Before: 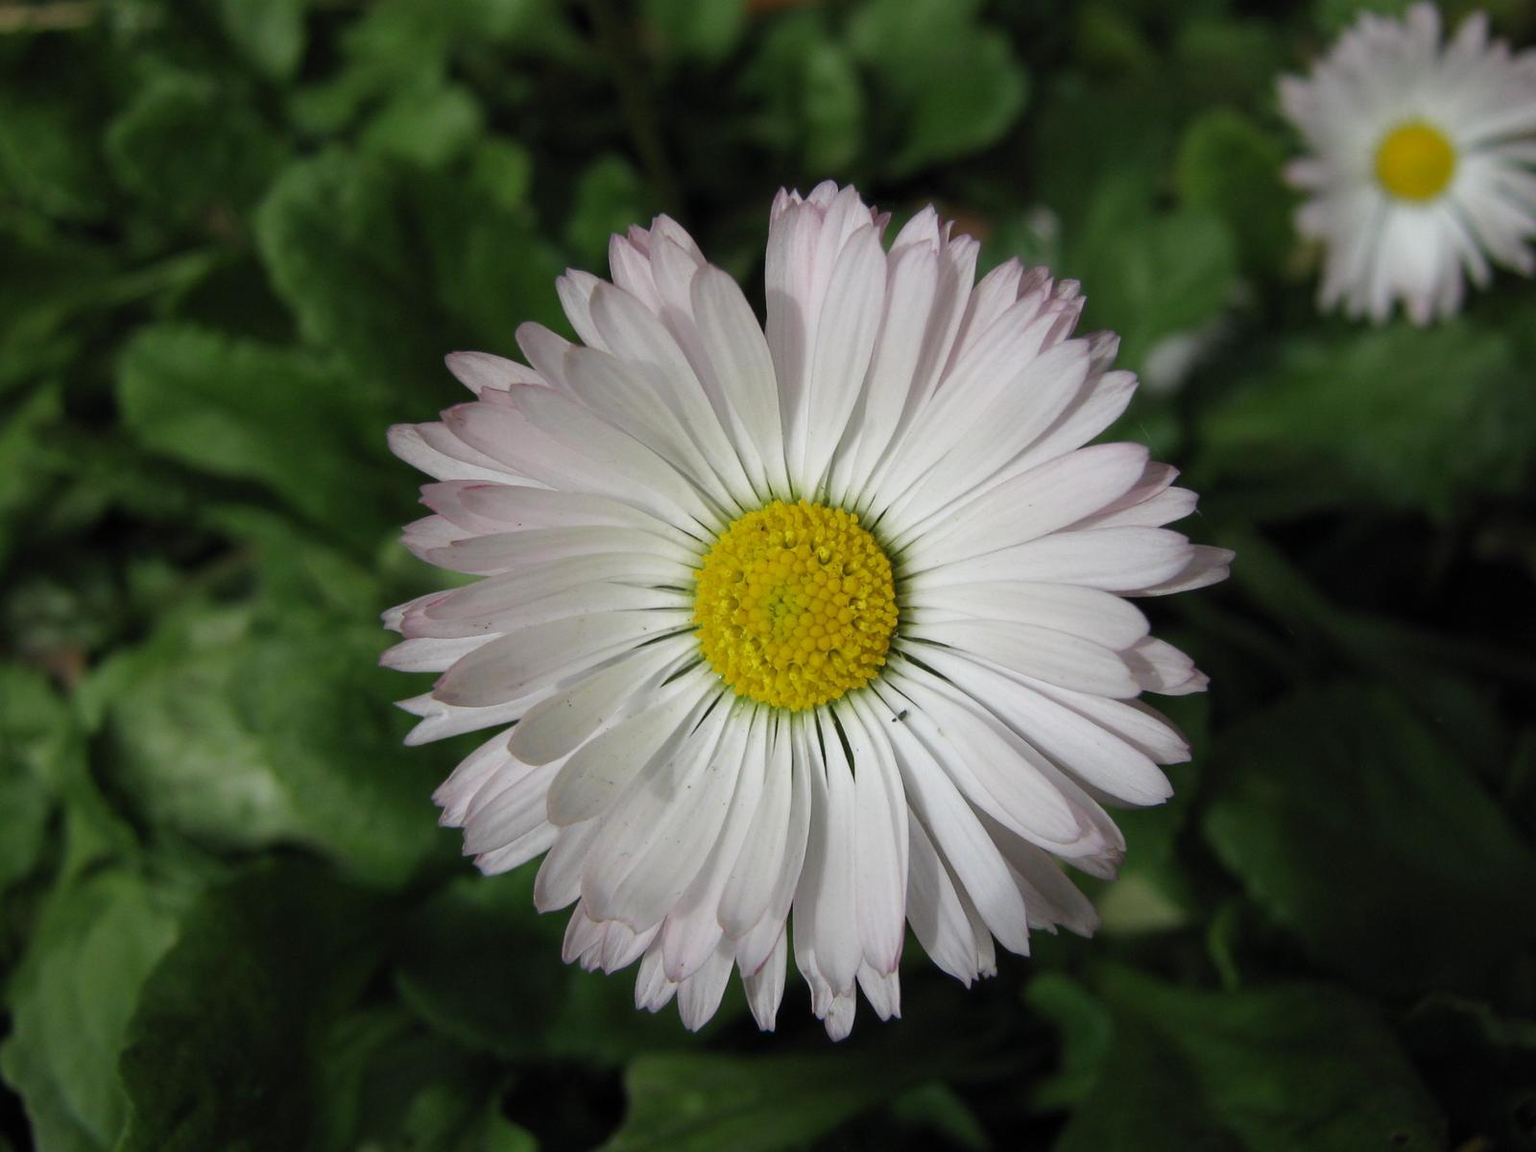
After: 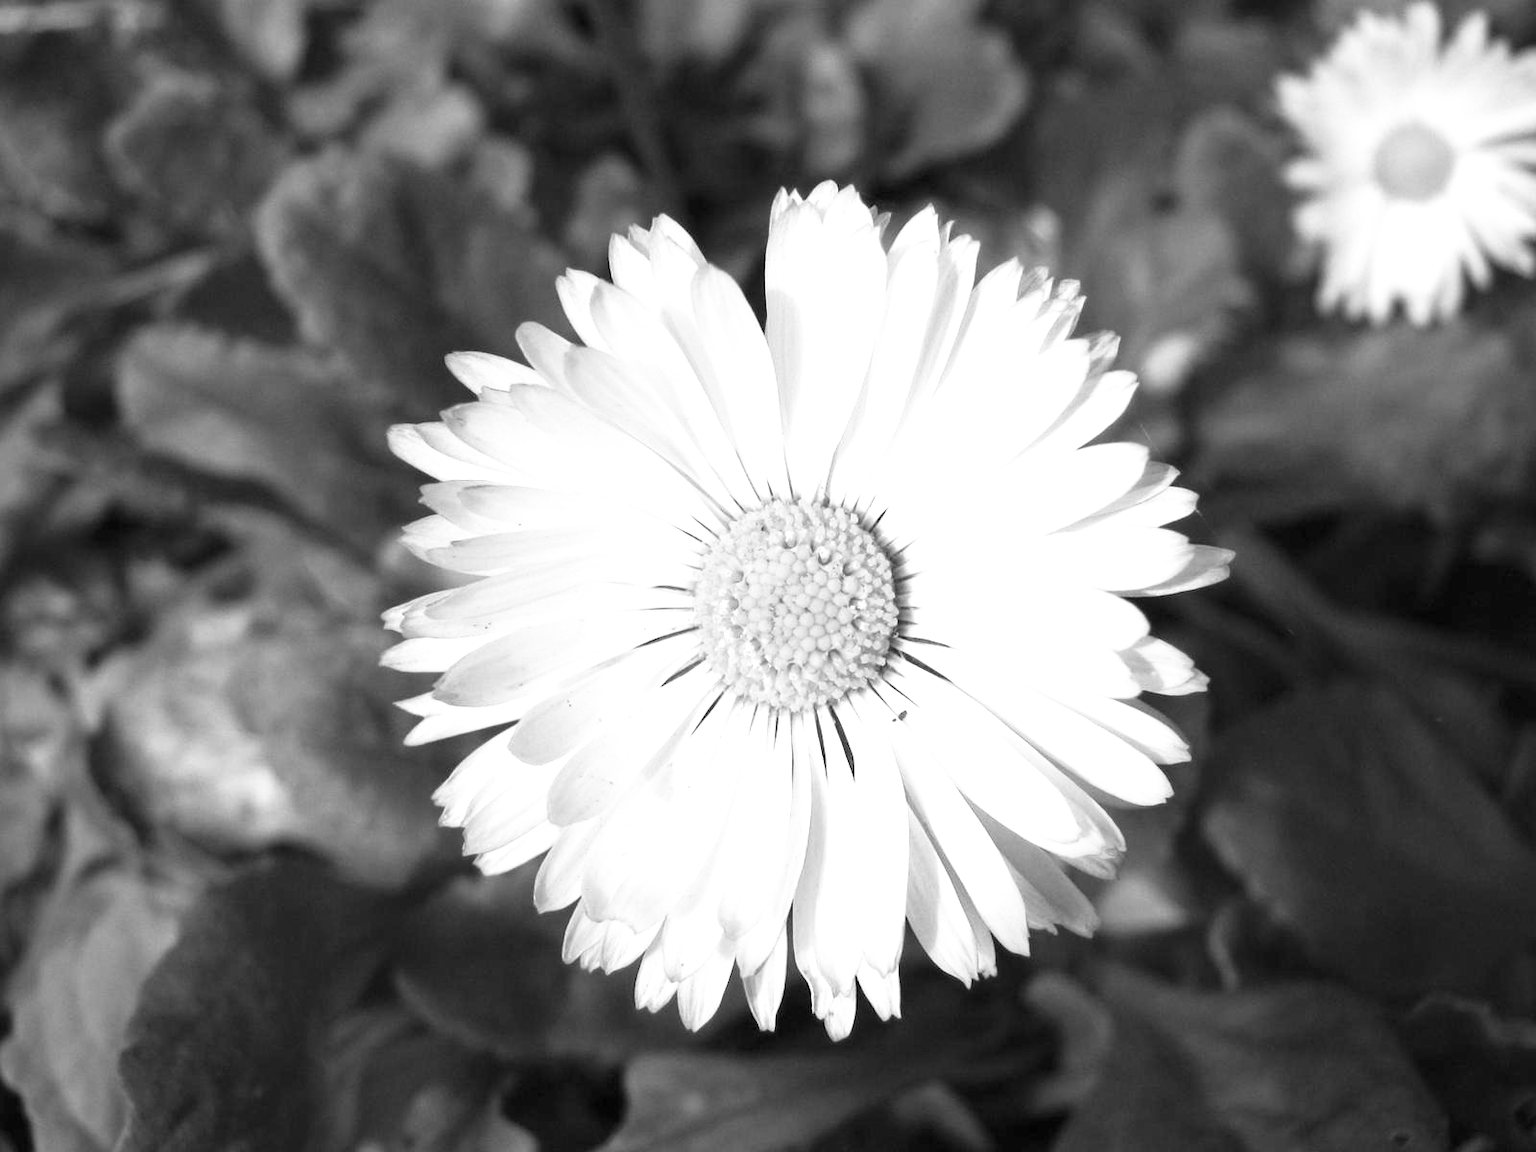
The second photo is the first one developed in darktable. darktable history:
exposure: black level correction 0, exposure 2 EV, compensate highlight preservation false
tone equalizer: on, module defaults
filmic rgb: black relative exposure -16 EV, white relative exposure 2.93 EV, hardness 10.04, color science v6 (2022)
color calibration: output gray [0.267, 0.423, 0.261, 0], illuminant same as pipeline (D50), adaptation none (bypass)
